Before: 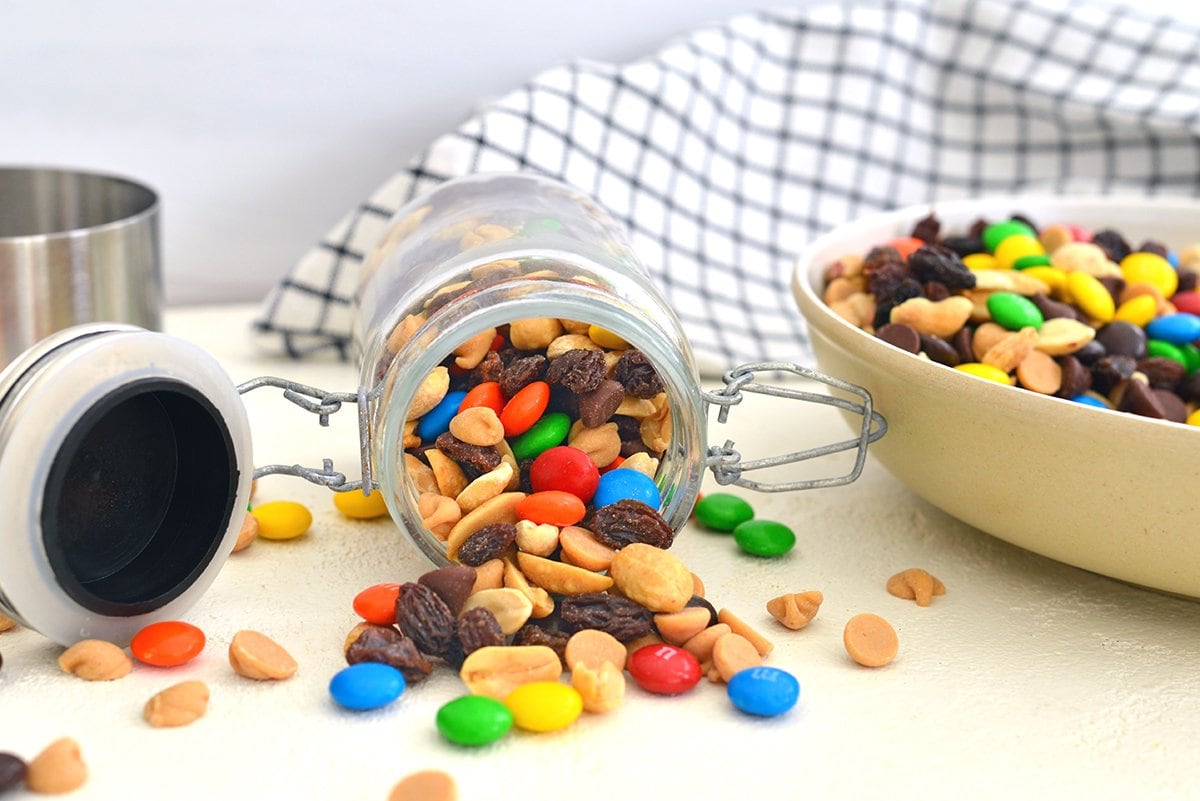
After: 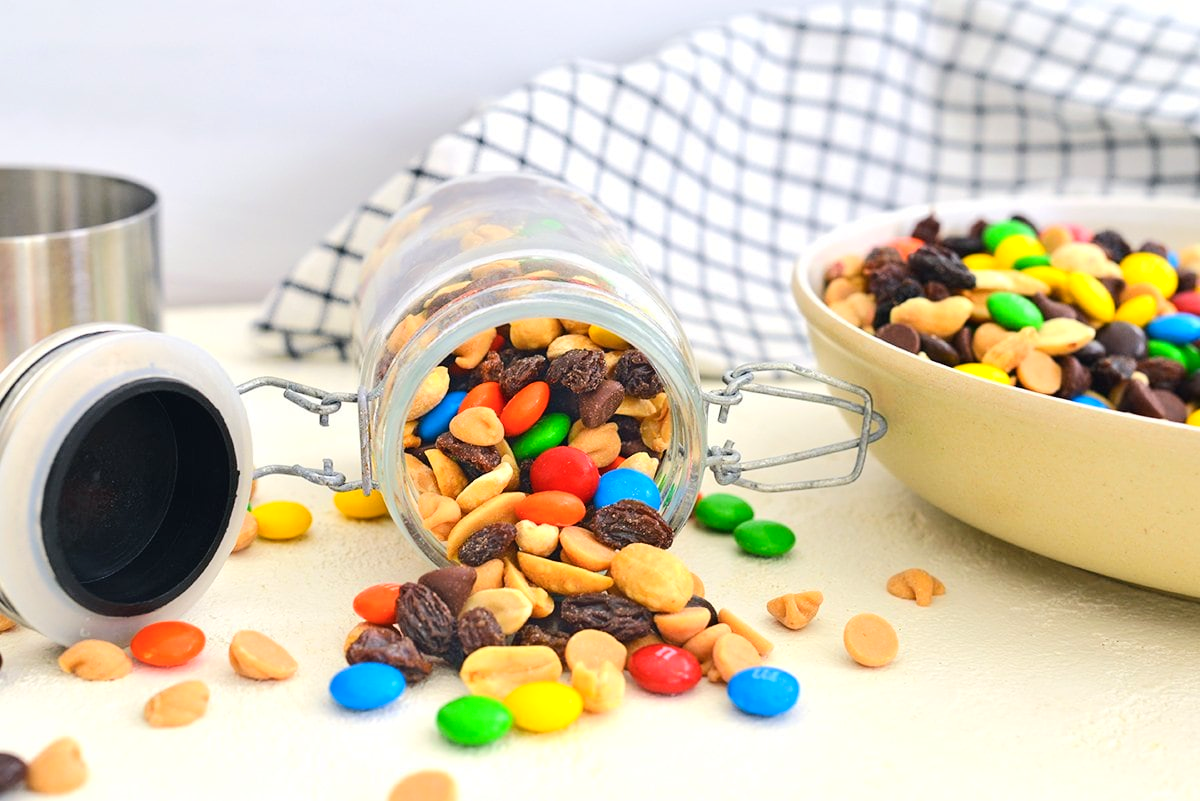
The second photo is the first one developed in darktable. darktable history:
color balance rgb: perceptual saturation grading › global saturation 0.477%, perceptual brilliance grading › global brilliance 3.018%, perceptual brilliance grading › highlights -3.1%, perceptual brilliance grading › shadows 3.476%, global vibrance 20%
tone curve: curves: ch0 [(0, 0.018) (0.061, 0.041) (0.205, 0.191) (0.289, 0.292) (0.39, 0.424) (0.493, 0.551) (0.666, 0.743) (0.795, 0.841) (1, 0.998)]; ch1 [(0, 0) (0.385, 0.343) (0.439, 0.415) (0.494, 0.498) (0.501, 0.501) (0.51, 0.496) (0.548, 0.554) (0.586, 0.61) (0.684, 0.658) (0.783, 0.804) (1, 1)]; ch2 [(0, 0) (0.304, 0.31) (0.403, 0.399) (0.441, 0.428) (0.47, 0.469) (0.498, 0.496) (0.524, 0.538) (0.566, 0.588) (0.648, 0.665) (0.697, 0.699) (1, 1)]
